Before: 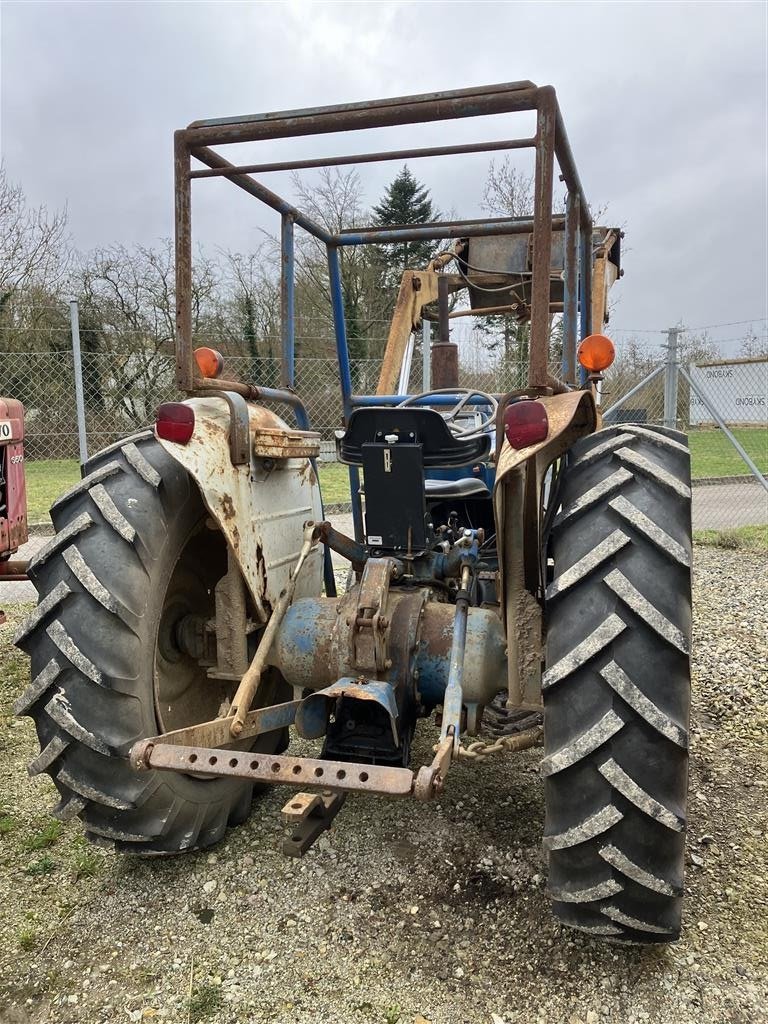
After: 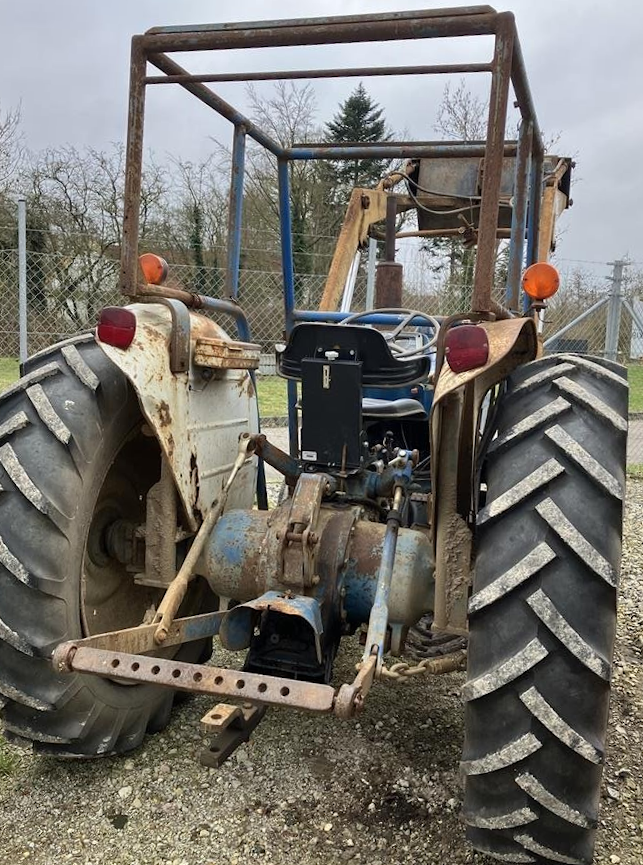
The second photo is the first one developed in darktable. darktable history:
crop and rotate: angle -3.21°, left 5.315%, top 5.193%, right 4.793%, bottom 4.126%
